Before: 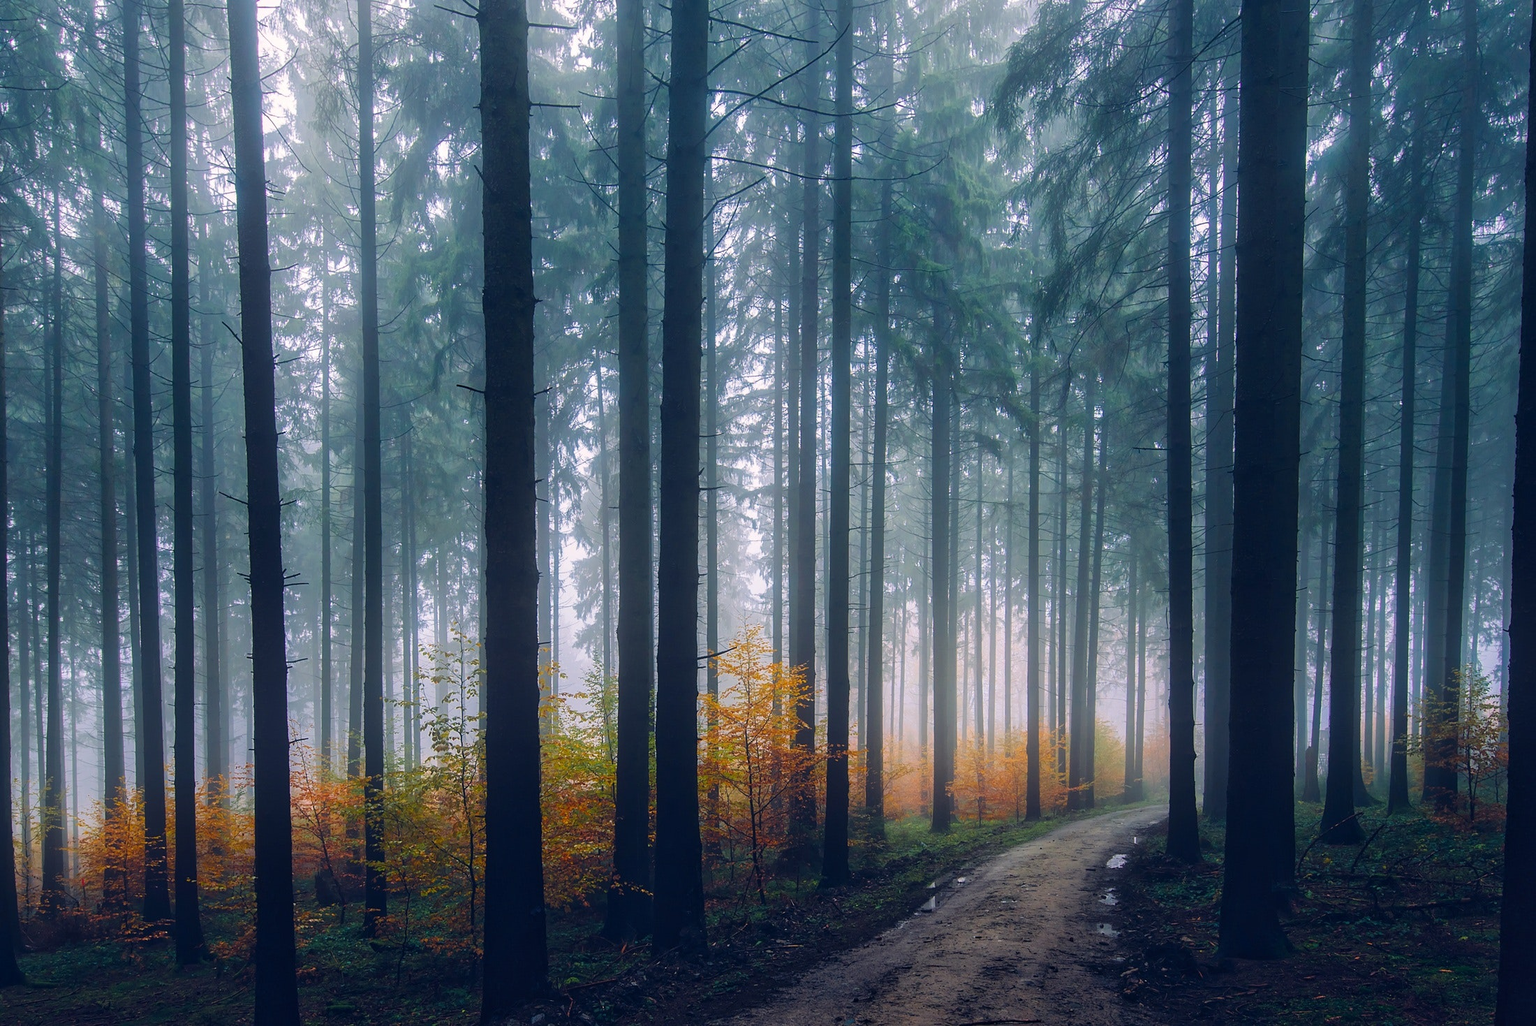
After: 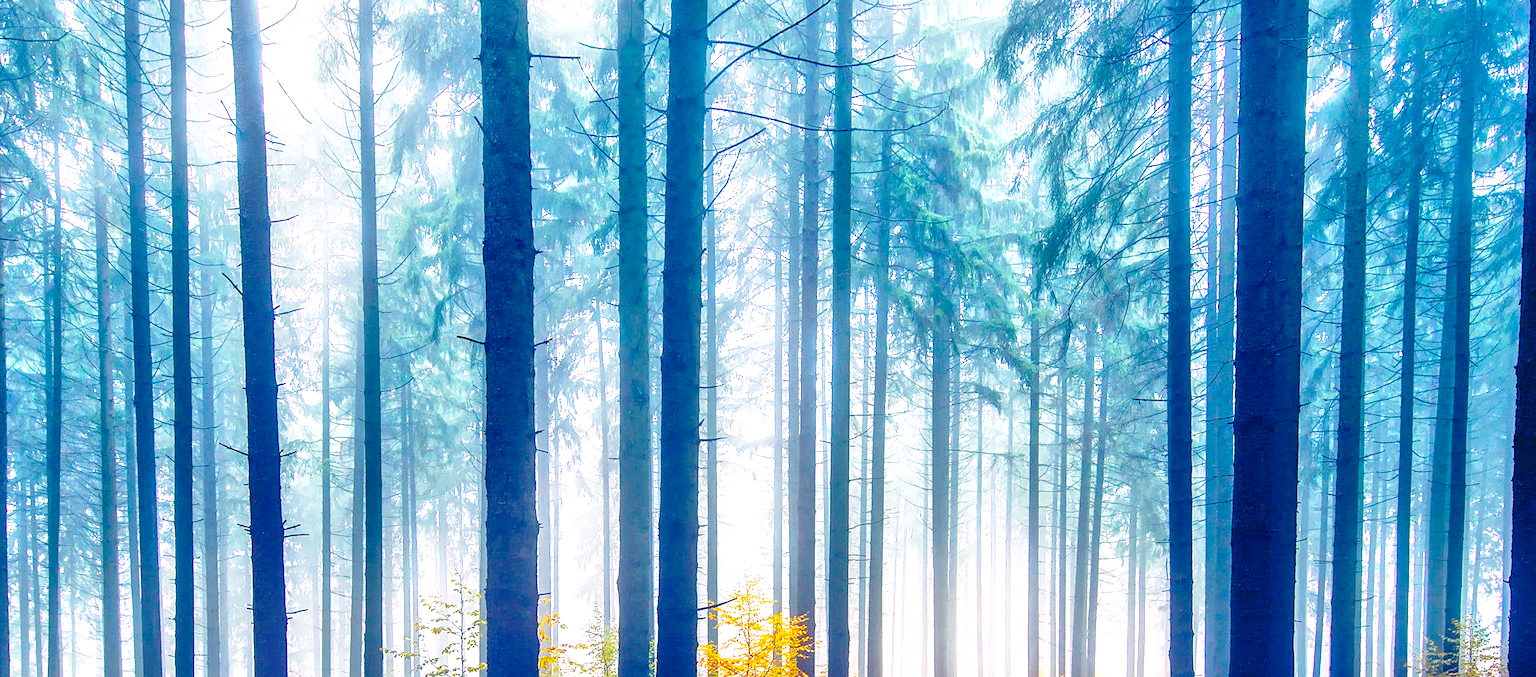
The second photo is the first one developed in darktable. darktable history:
color correction: highlights b* 2.97
tone equalizer: -7 EV 0.162 EV, -6 EV 0.601 EV, -5 EV 1.18 EV, -4 EV 1.36 EV, -3 EV 1.15 EV, -2 EV 0.6 EV, -1 EV 0.161 EV
base curve: curves: ch0 [(0, 0) (0.028, 0.03) (0.121, 0.232) (0.46, 0.748) (0.859, 0.968) (1, 1)], preserve colors none
local contrast: highlights 62%, detail 143%, midtone range 0.429
crop and rotate: top 4.818%, bottom 29.123%
color balance rgb: highlights gain › chroma 1.506%, highlights gain › hue 311.38°, global offset › luminance -1.029%, perceptual saturation grading › global saturation 25.177%, perceptual brilliance grading › global brilliance -5.151%, perceptual brilliance grading › highlights 24.502%, perceptual brilliance grading › mid-tones 7.061%, perceptual brilliance grading › shadows -4.563%, global vibrance 20%
exposure: black level correction 0.001, exposure 0.498 EV, compensate highlight preservation false
sharpen: amount 0.205
